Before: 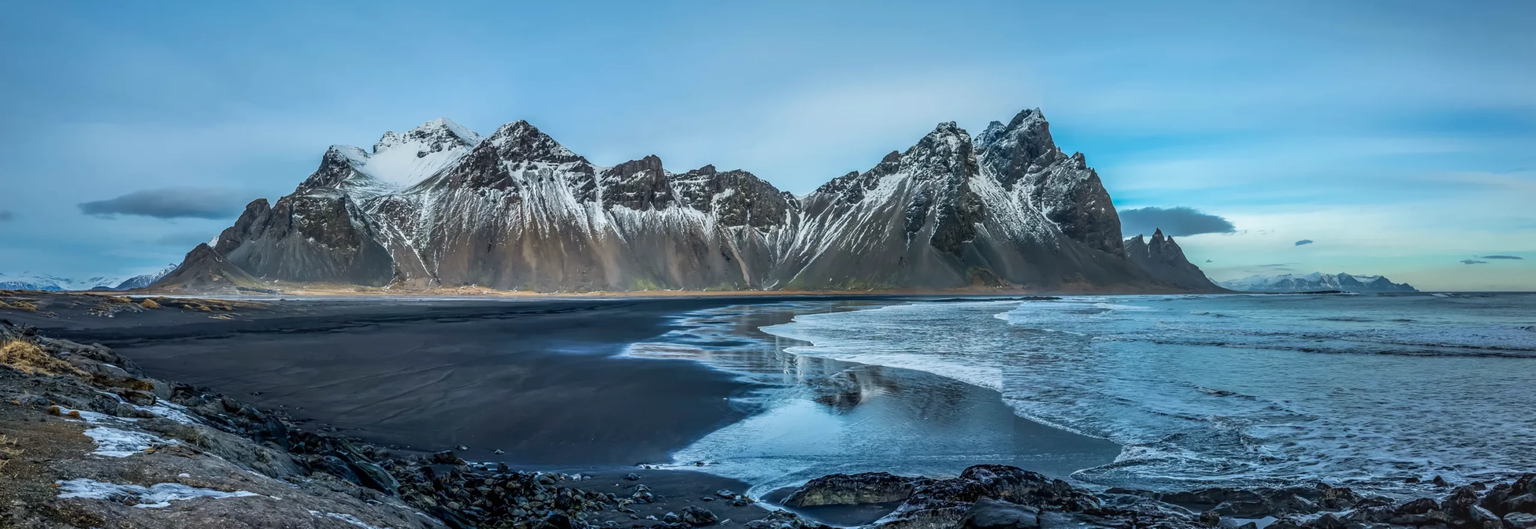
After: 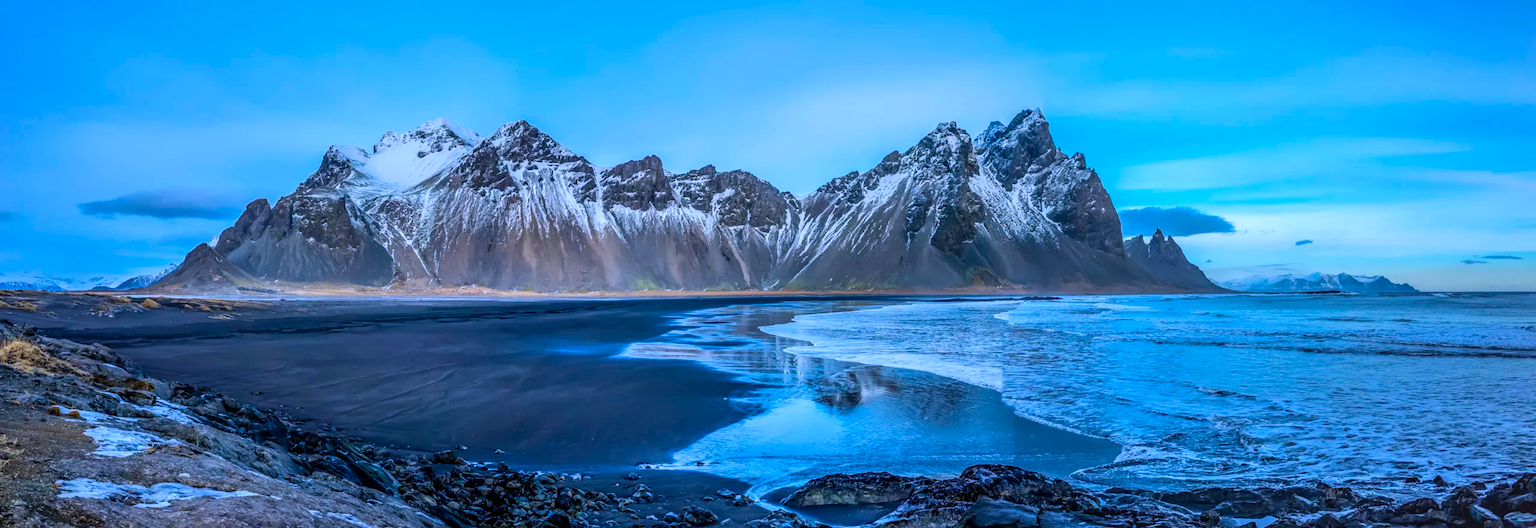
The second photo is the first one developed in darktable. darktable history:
color balance rgb: perceptual saturation grading › global saturation 25%, perceptual brilliance grading › mid-tones 10%, perceptual brilliance grading › shadows 15%, global vibrance 20%
color calibration: illuminant as shot in camera, x 0.379, y 0.396, temperature 4138.76 K
